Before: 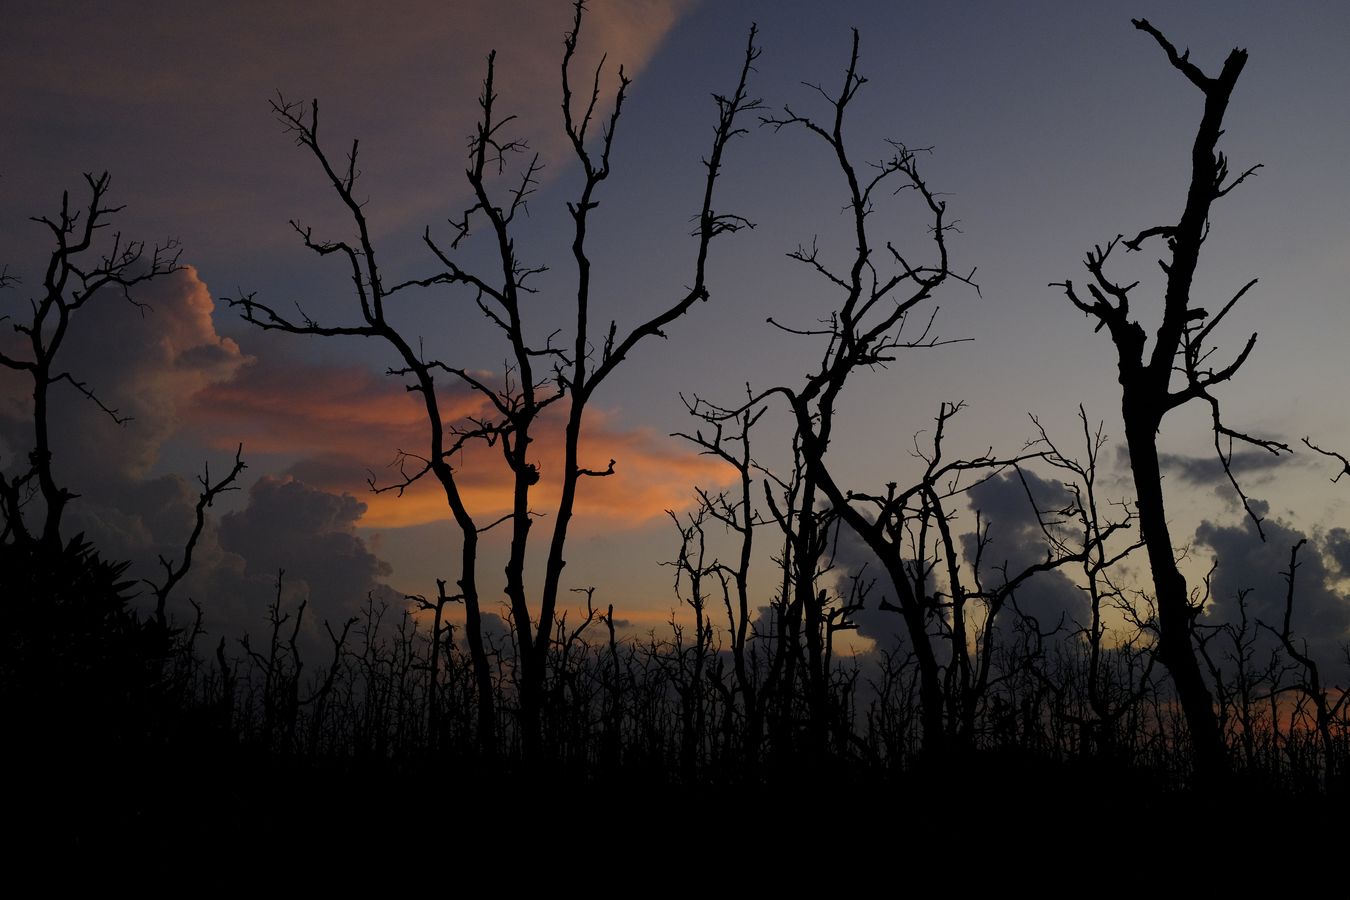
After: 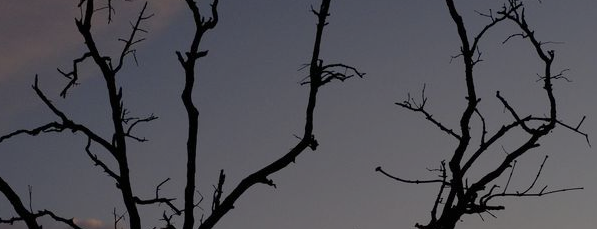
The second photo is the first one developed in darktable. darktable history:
crop: left 29.01%, top 16.807%, right 26.73%, bottom 57.73%
exposure: black level correction 0, exposure 0.699 EV, compensate exposure bias true, compensate highlight preservation false
shadows and highlights: shadows 29.37, highlights -29.02, low approximation 0.01, soften with gaussian
base curve: curves: ch0 [(0, 0) (0.826, 0.587) (1, 1)], preserve colors none
